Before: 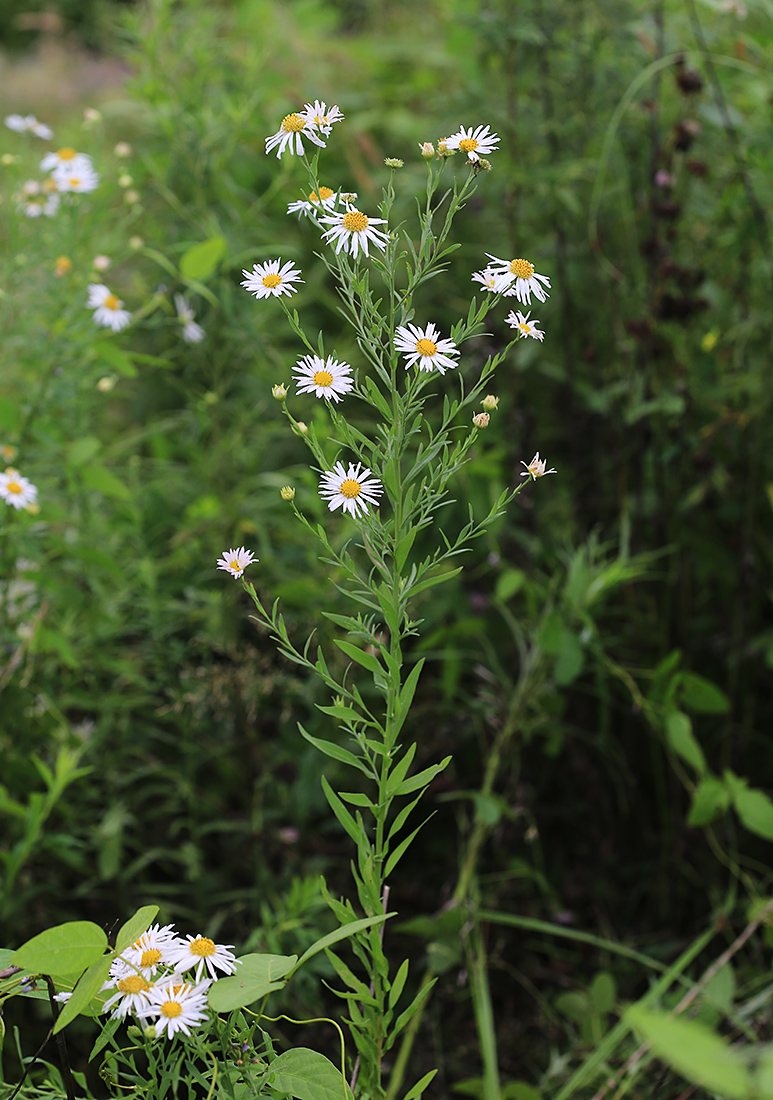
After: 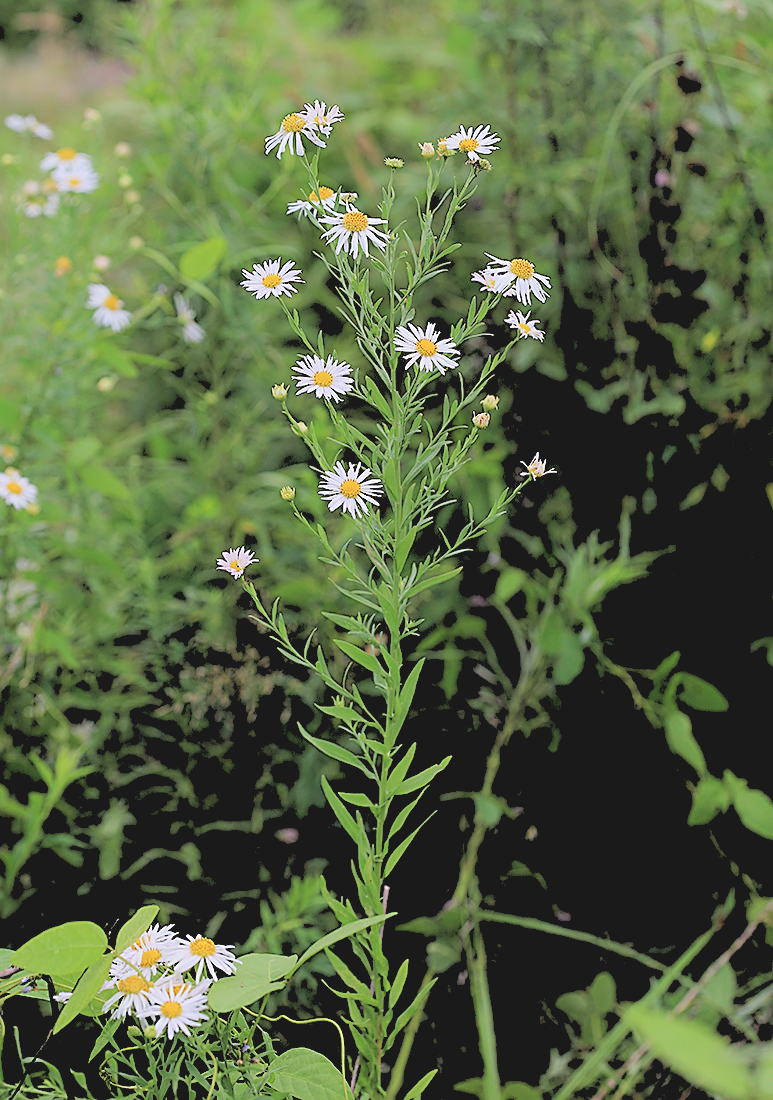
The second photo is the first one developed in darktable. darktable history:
sharpen: on, module defaults
contrast brightness saturation: contrast -0.15, brightness 0.05, saturation -0.12
rgb levels: levels [[0.027, 0.429, 0.996], [0, 0.5, 1], [0, 0.5, 1]]
